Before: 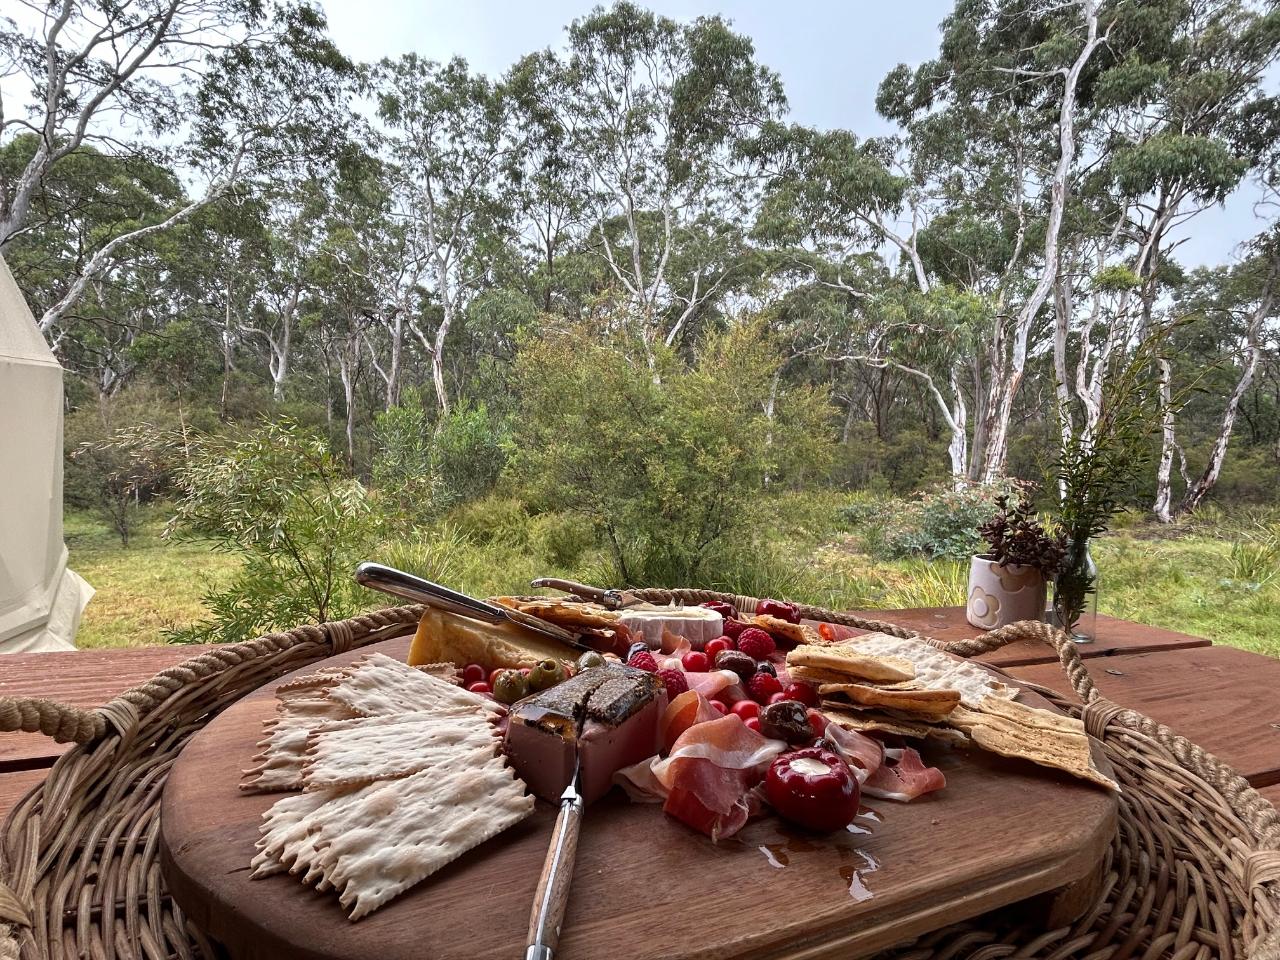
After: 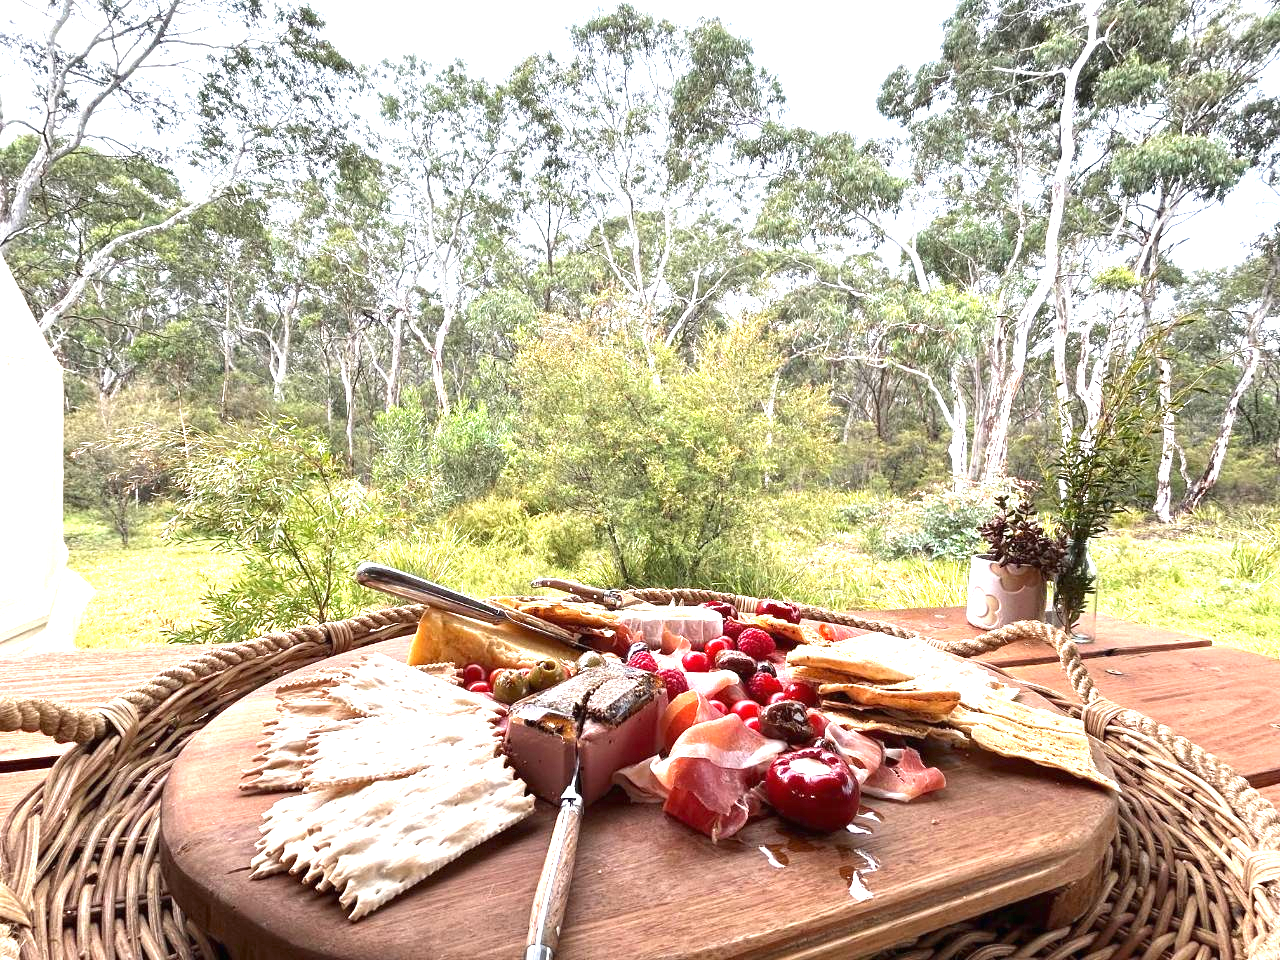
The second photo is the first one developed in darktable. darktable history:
exposure: black level correction 0, exposure 1.743 EV, compensate highlight preservation false
